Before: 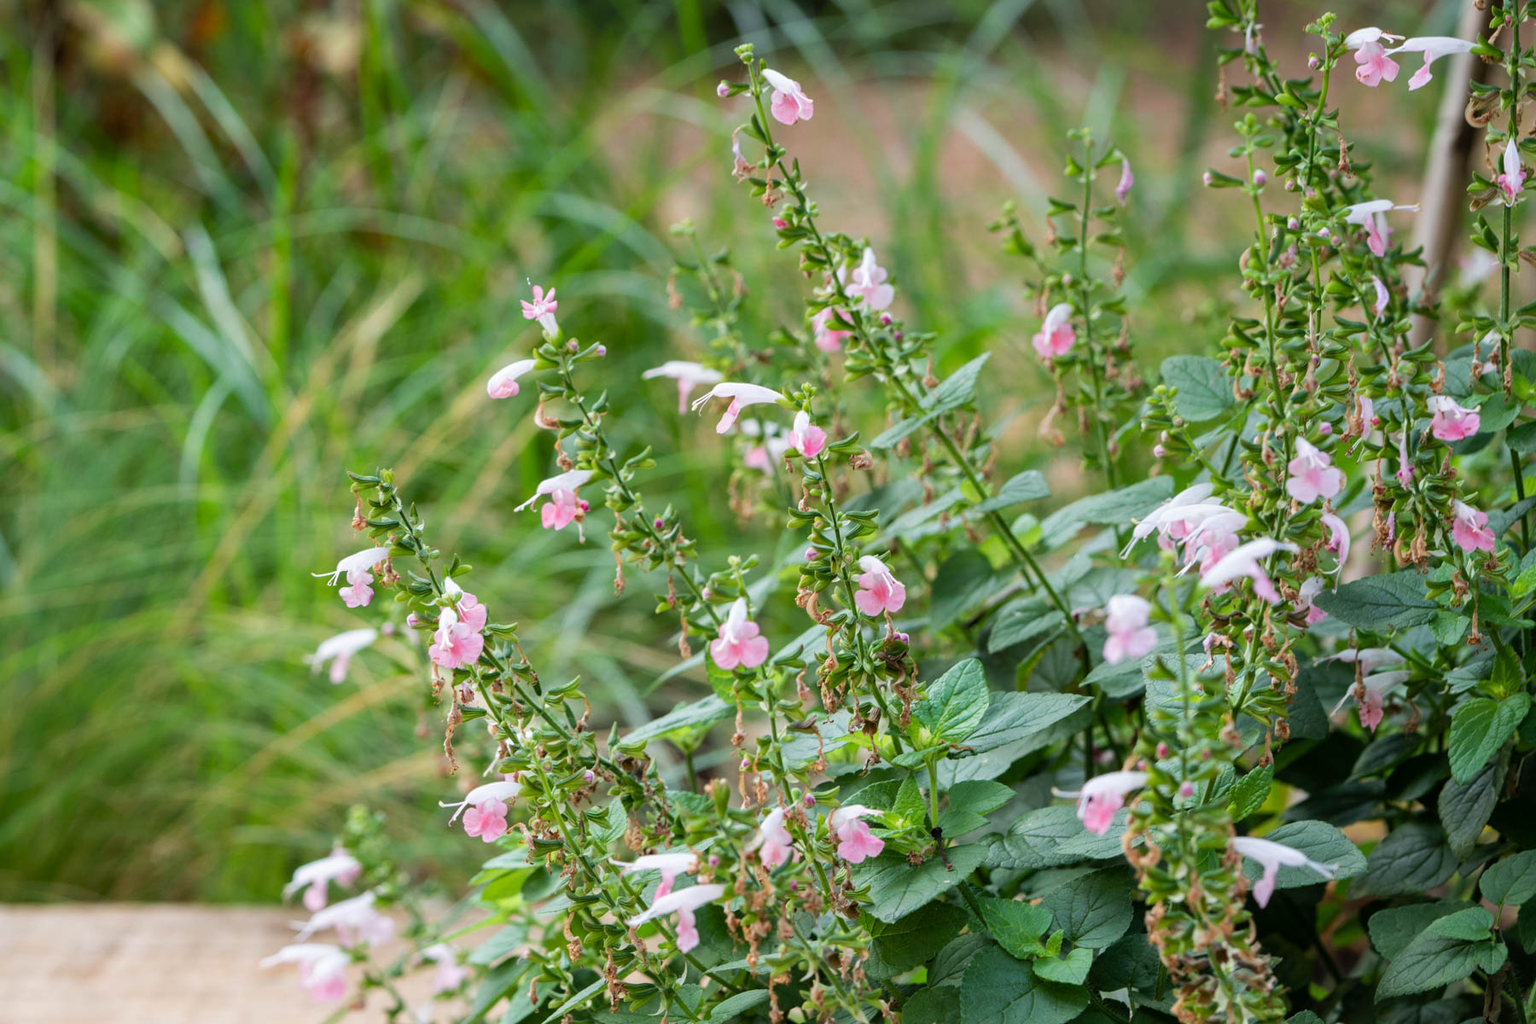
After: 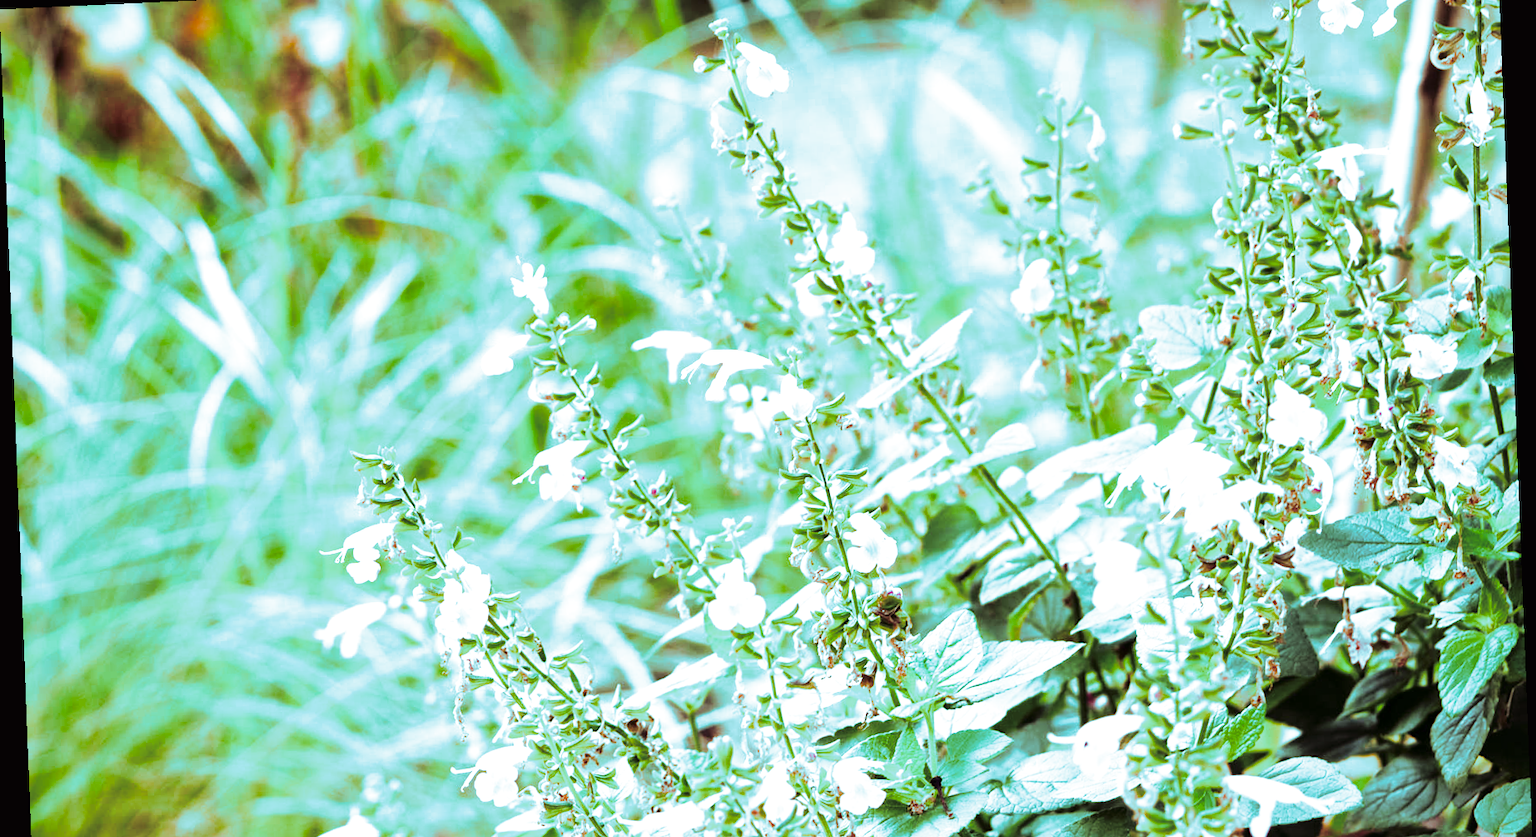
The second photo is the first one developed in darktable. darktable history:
tone curve: curves: ch0 [(0, 0) (0.003, 0.01) (0.011, 0.015) (0.025, 0.023) (0.044, 0.037) (0.069, 0.055) (0.1, 0.08) (0.136, 0.114) (0.177, 0.155) (0.224, 0.201) (0.277, 0.254) (0.335, 0.319) (0.399, 0.387) (0.468, 0.459) (0.543, 0.544) (0.623, 0.634) (0.709, 0.731) (0.801, 0.827) (0.898, 0.921) (1, 1)], color space Lab, independent channels, preserve colors none
crop and rotate: top 5.667%, bottom 14.937%
local contrast: mode bilateral grid, contrast 20, coarseness 50, detail 120%, midtone range 0.2
split-toning: shadows › hue 327.6°, highlights › hue 198°, highlights › saturation 0.55, balance -21.25, compress 0%
exposure: black level correction 0, exposure 0.7 EV, compensate exposure bias true, compensate highlight preservation false
rotate and perspective: rotation -2.22°, lens shift (horizontal) -0.022, automatic cropping off
white balance: emerald 1
base curve: curves: ch0 [(0, 0) (0.026, 0.03) (0.109, 0.232) (0.351, 0.748) (0.669, 0.968) (1, 1)], preserve colors none
